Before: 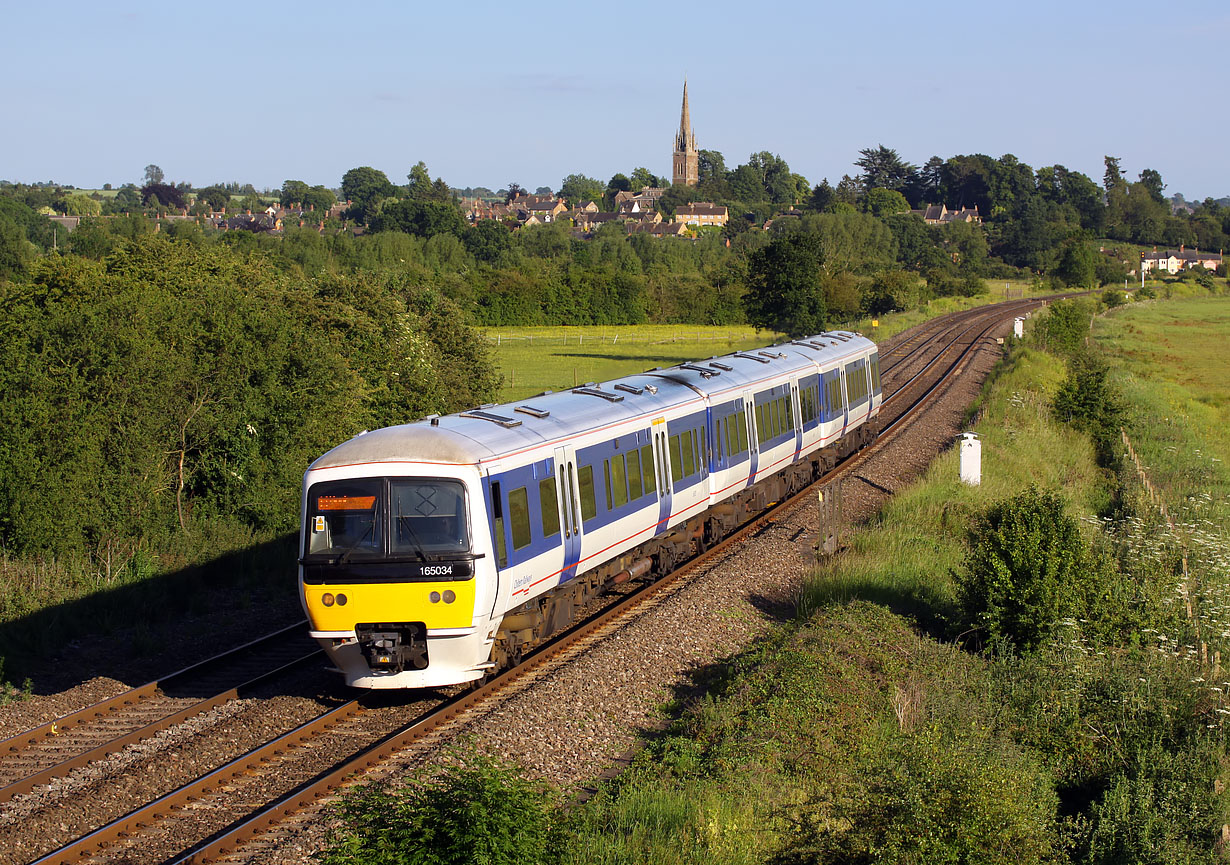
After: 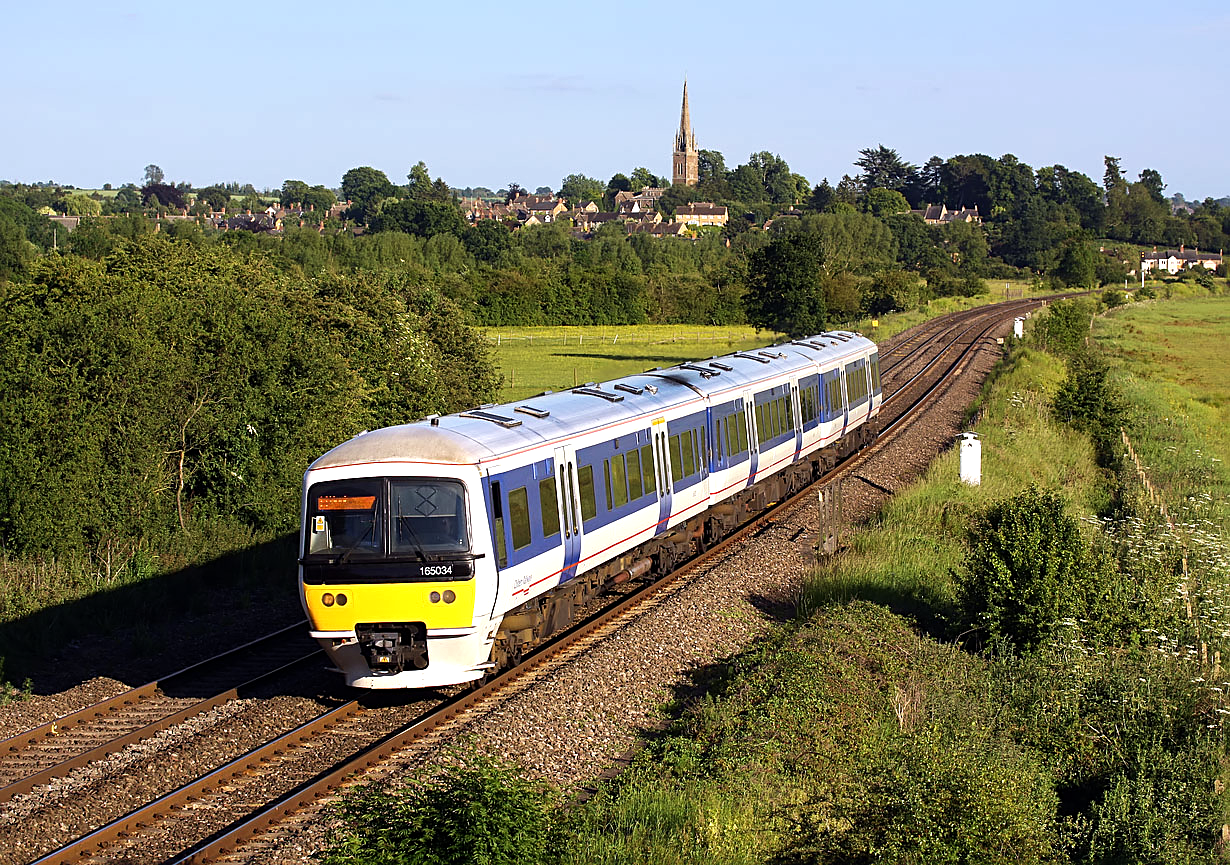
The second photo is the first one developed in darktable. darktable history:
tone equalizer: -8 EV -0.406 EV, -7 EV -0.412 EV, -6 EV -0.34 EV, -5 EV -0.186 EV, -3 EV 0.249 EV, -2 EV 0.305 EV, -1 EV 0.415 EV, +0 EV 0.408 EV, edges refinement/feathering 500, mask exposure compensation -1.57 EV, preserve details no
sharpen: radius 2.208, amount 0.381, threshold 0.173
velvia: strength 15.47%
